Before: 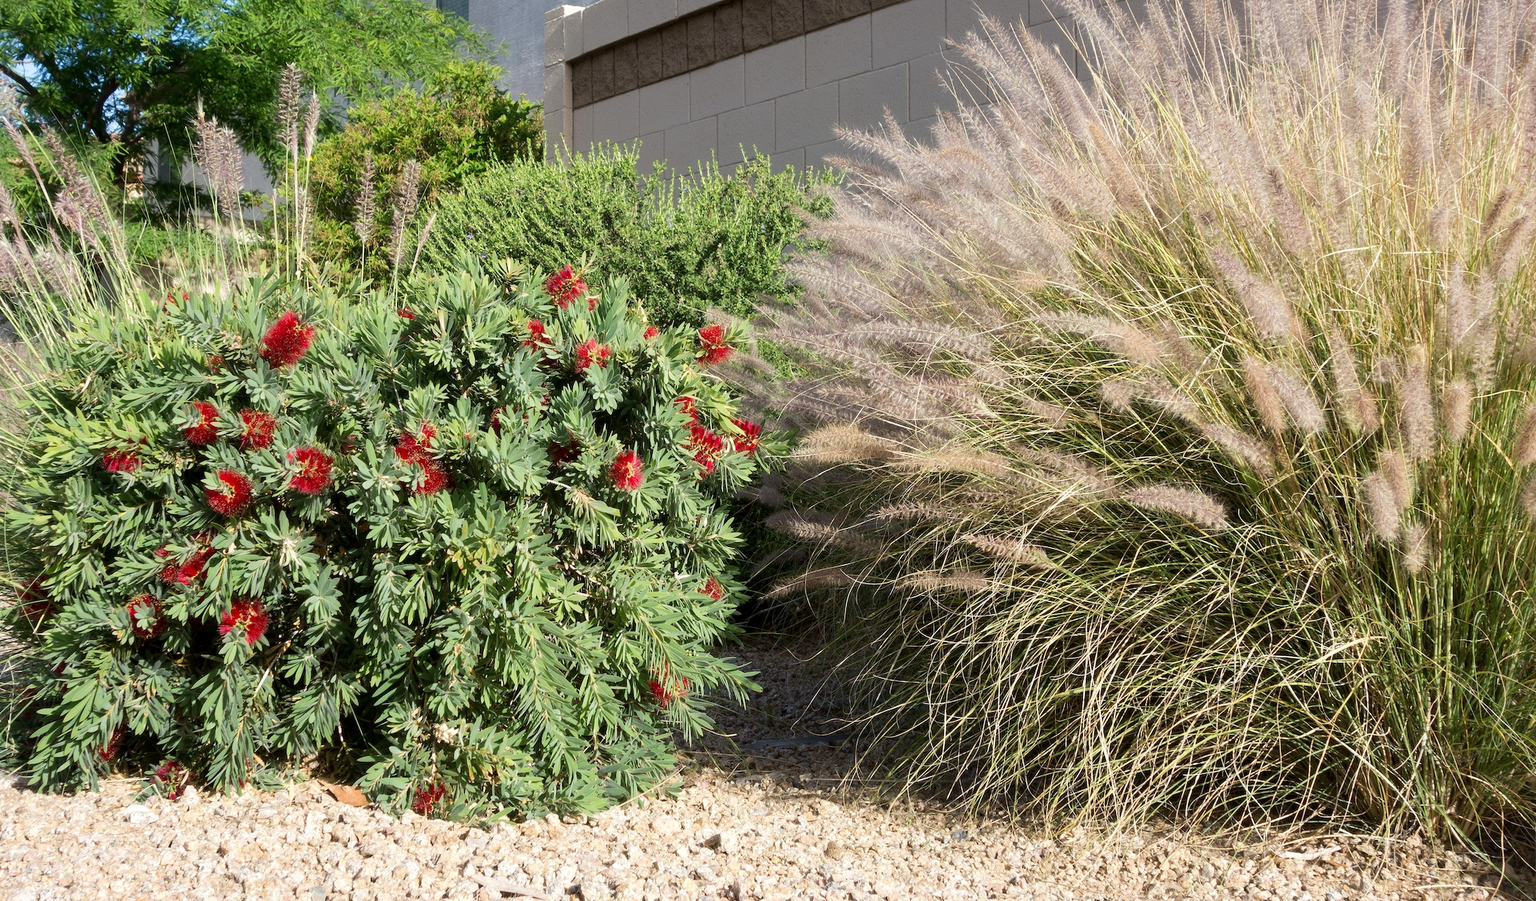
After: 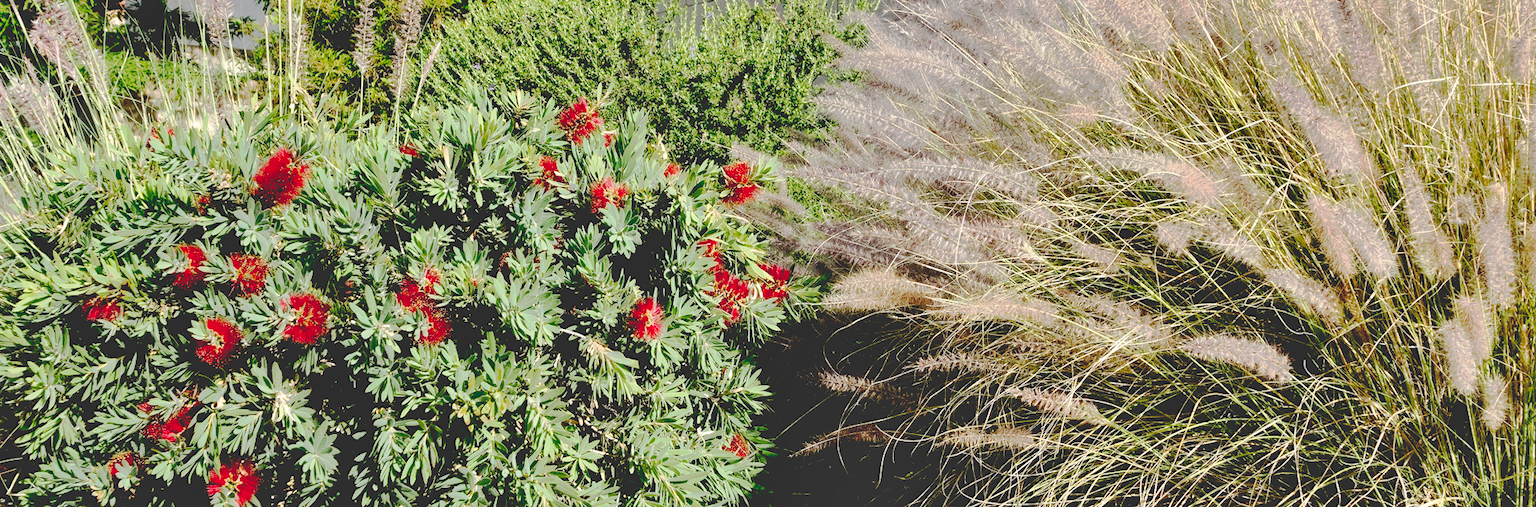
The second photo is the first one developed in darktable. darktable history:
base curve: curves: ch0 [(0.065, 0.026) (0.236, 0.358) (0.53, 0.546) (0.777, 0.841) (0.924, 0.992)], preserve colors none
shadows and highlights: soften with gaussian
crop: left 1.767%, top 19.435%, right 5.303%, bottom 28.145%
